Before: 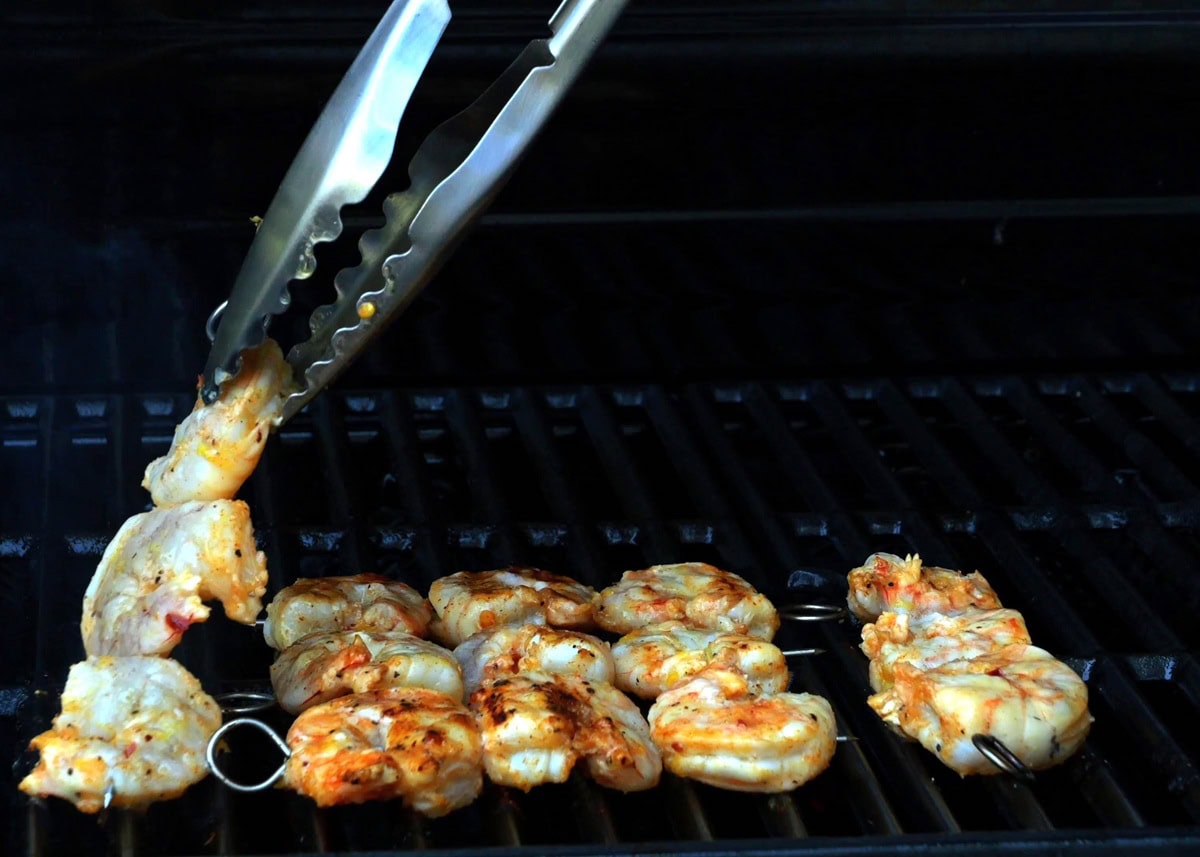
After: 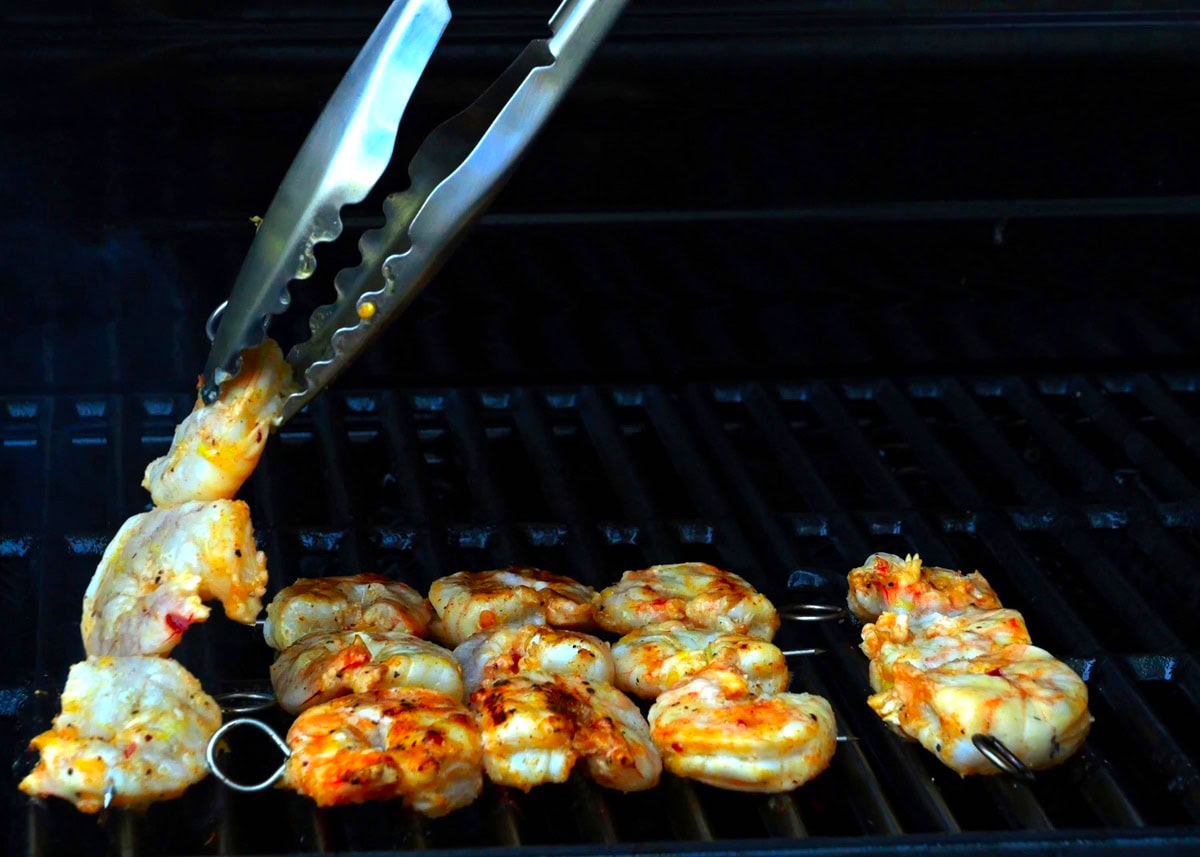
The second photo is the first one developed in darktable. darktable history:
color correction: highlights b* 0.054, saturation 1.33
